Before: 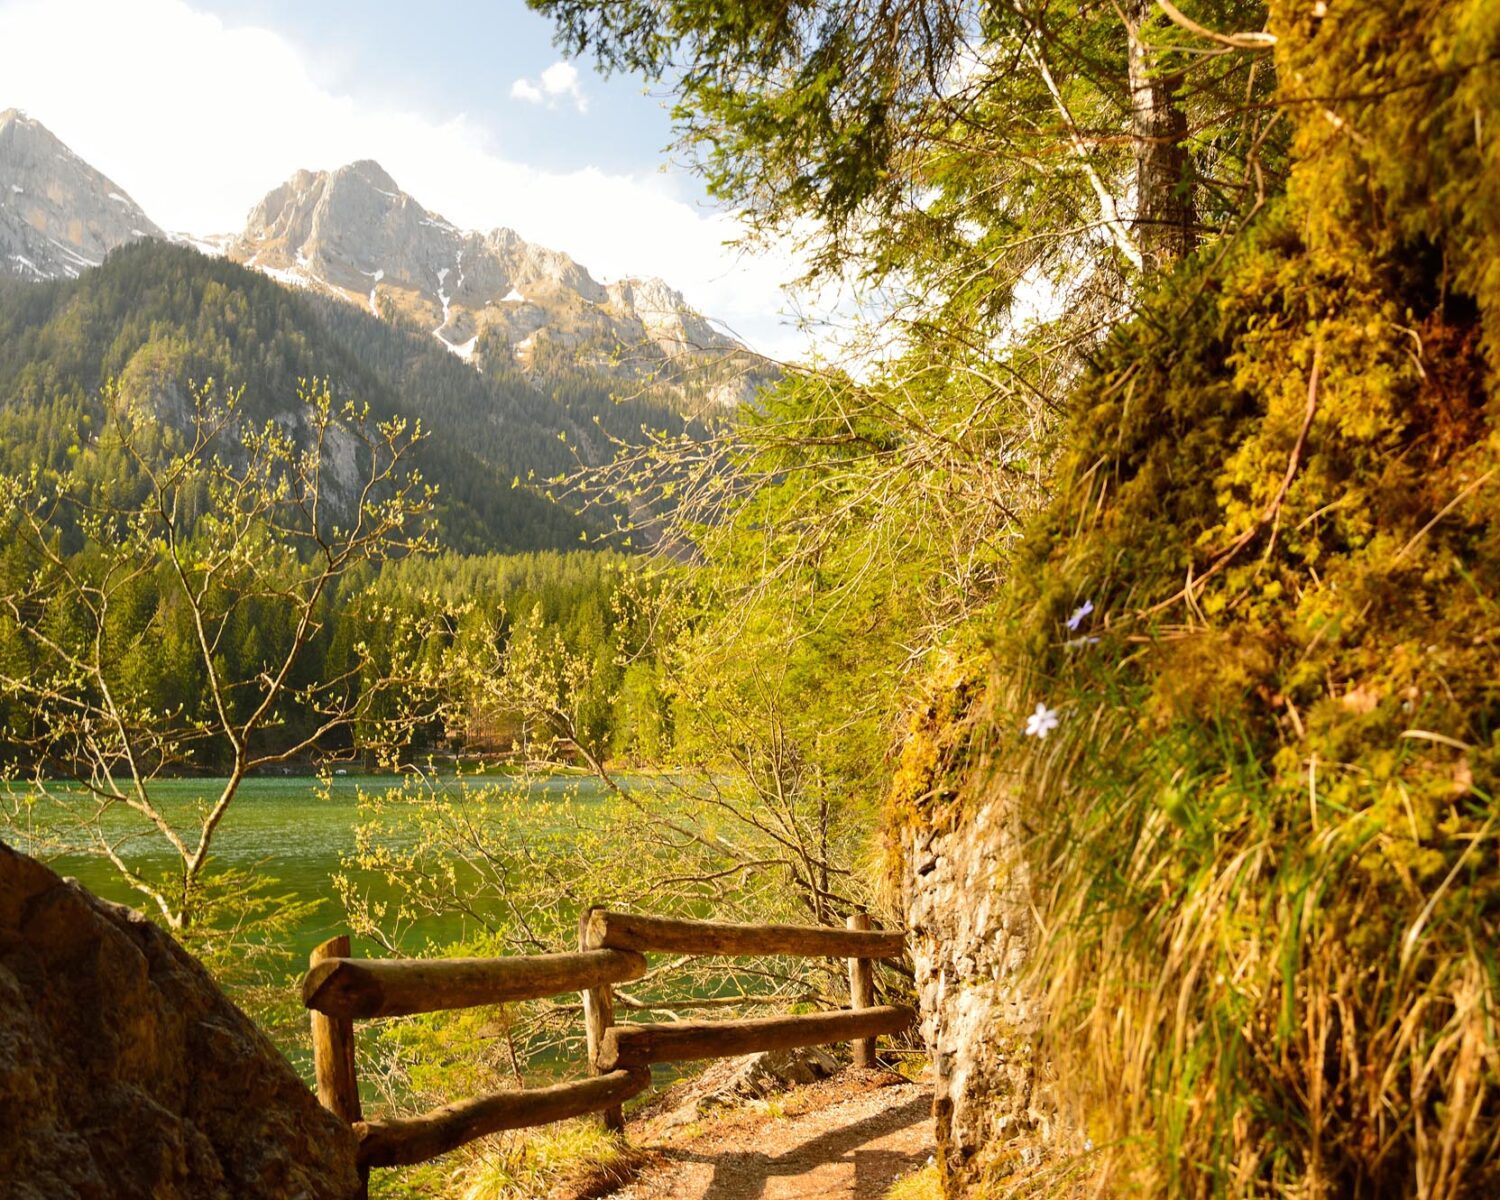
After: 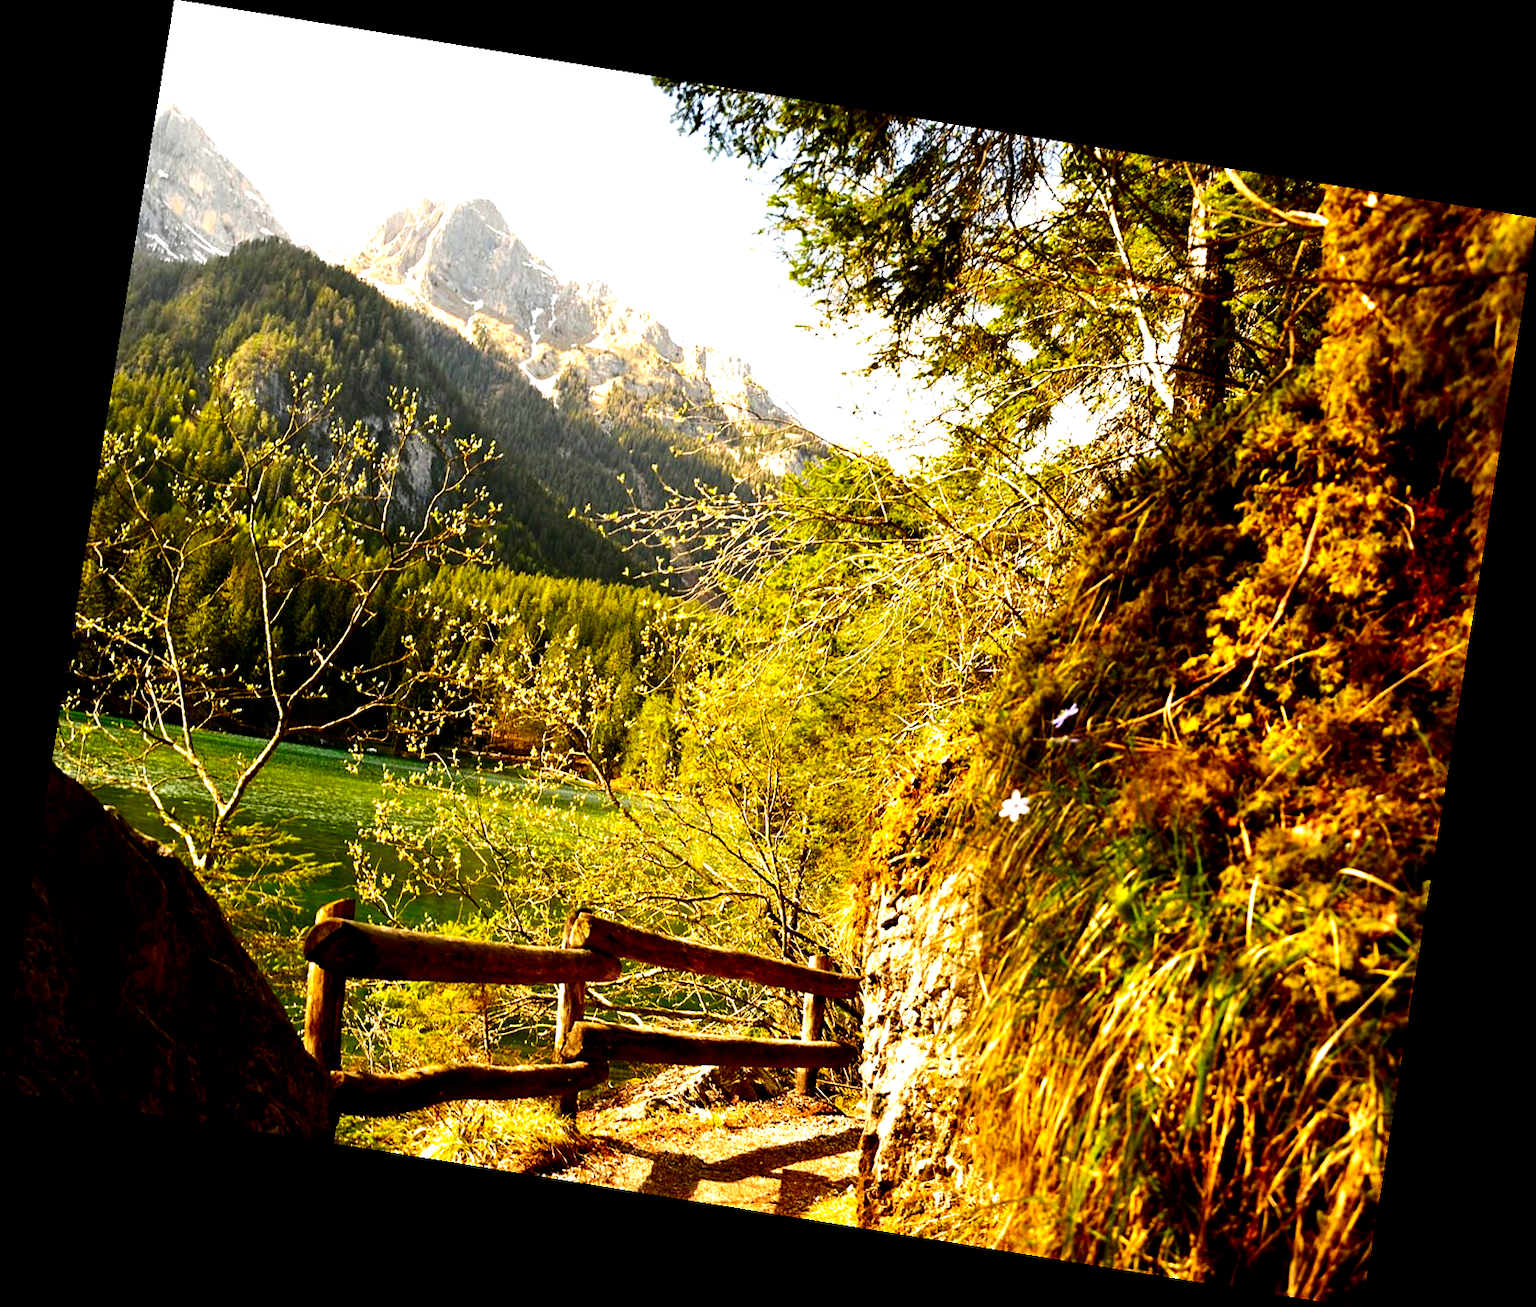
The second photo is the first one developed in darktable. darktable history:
rotate and perspective: rotation 9.12°, automatic cropping off
sharpen: amount 0.2
contrast brightness saturation: contrast 0.07, brightness -0.13, saturation 0.06
filmic rgb: black relative exposure -8.2 EV, white relative exposure 2.2 EV, threshold 3 EV, hardness 7.11, latitude 85.74%, contrast 1.696, highlights saturation mix -4%, shadows ↔ highlights balance -2.69%, preserve chrominance no, color science v5 (2021), contrast in shadows safe, contrast in highlights safe, enable highlight reconstruction true
